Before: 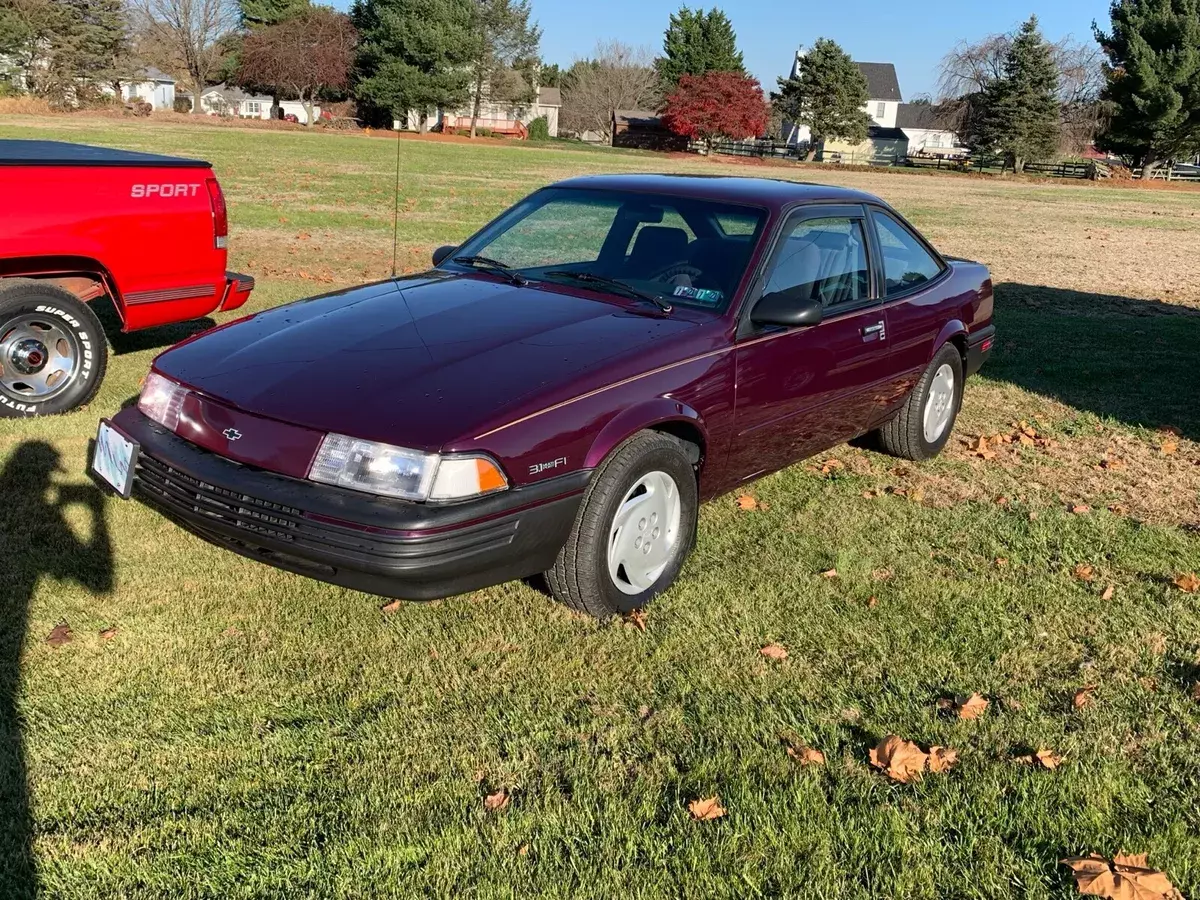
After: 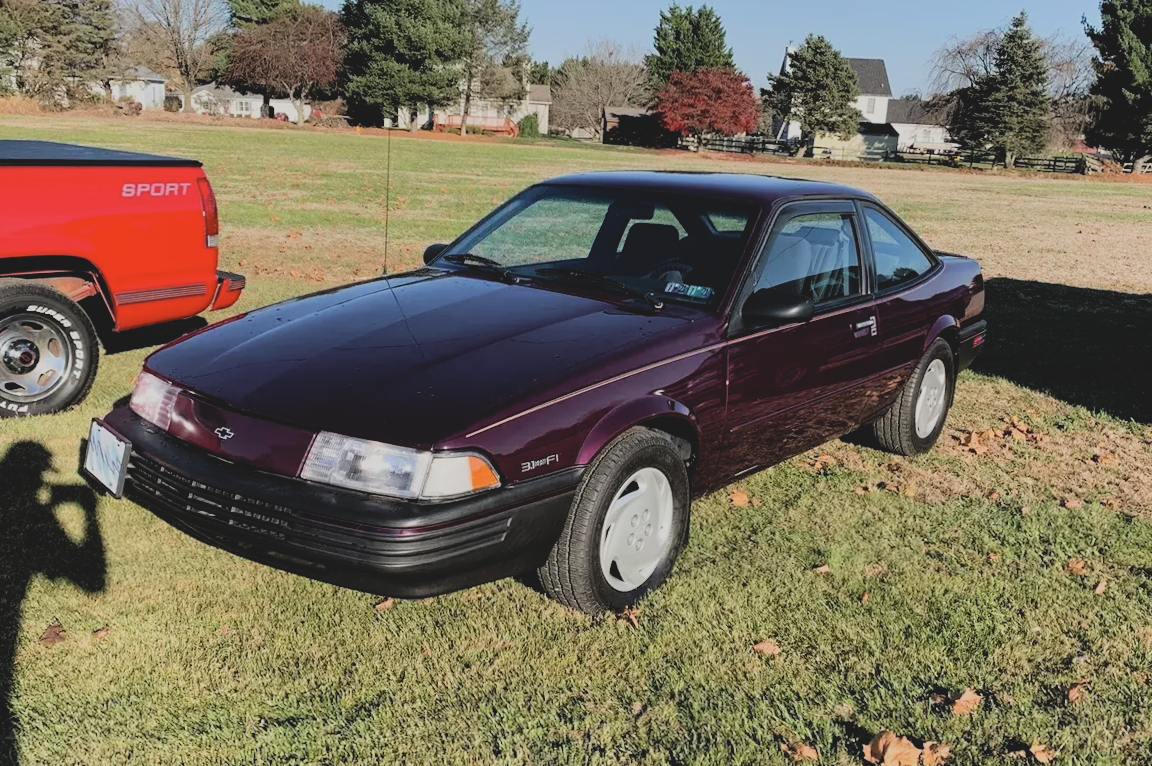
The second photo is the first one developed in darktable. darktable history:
filmic rgb: black relative exposure -5.05 EV, white relative exposure 3.99 EV, hardness 2.9, contrast 1.299, highlights saturation mix -30.87%
crop and rotate: angle 0.294°, left 0.35%, right 2.984%, bottom 14.24%
contrast brightness saturation: contrast -0.164, brightness 0.05, saturation -0.135
